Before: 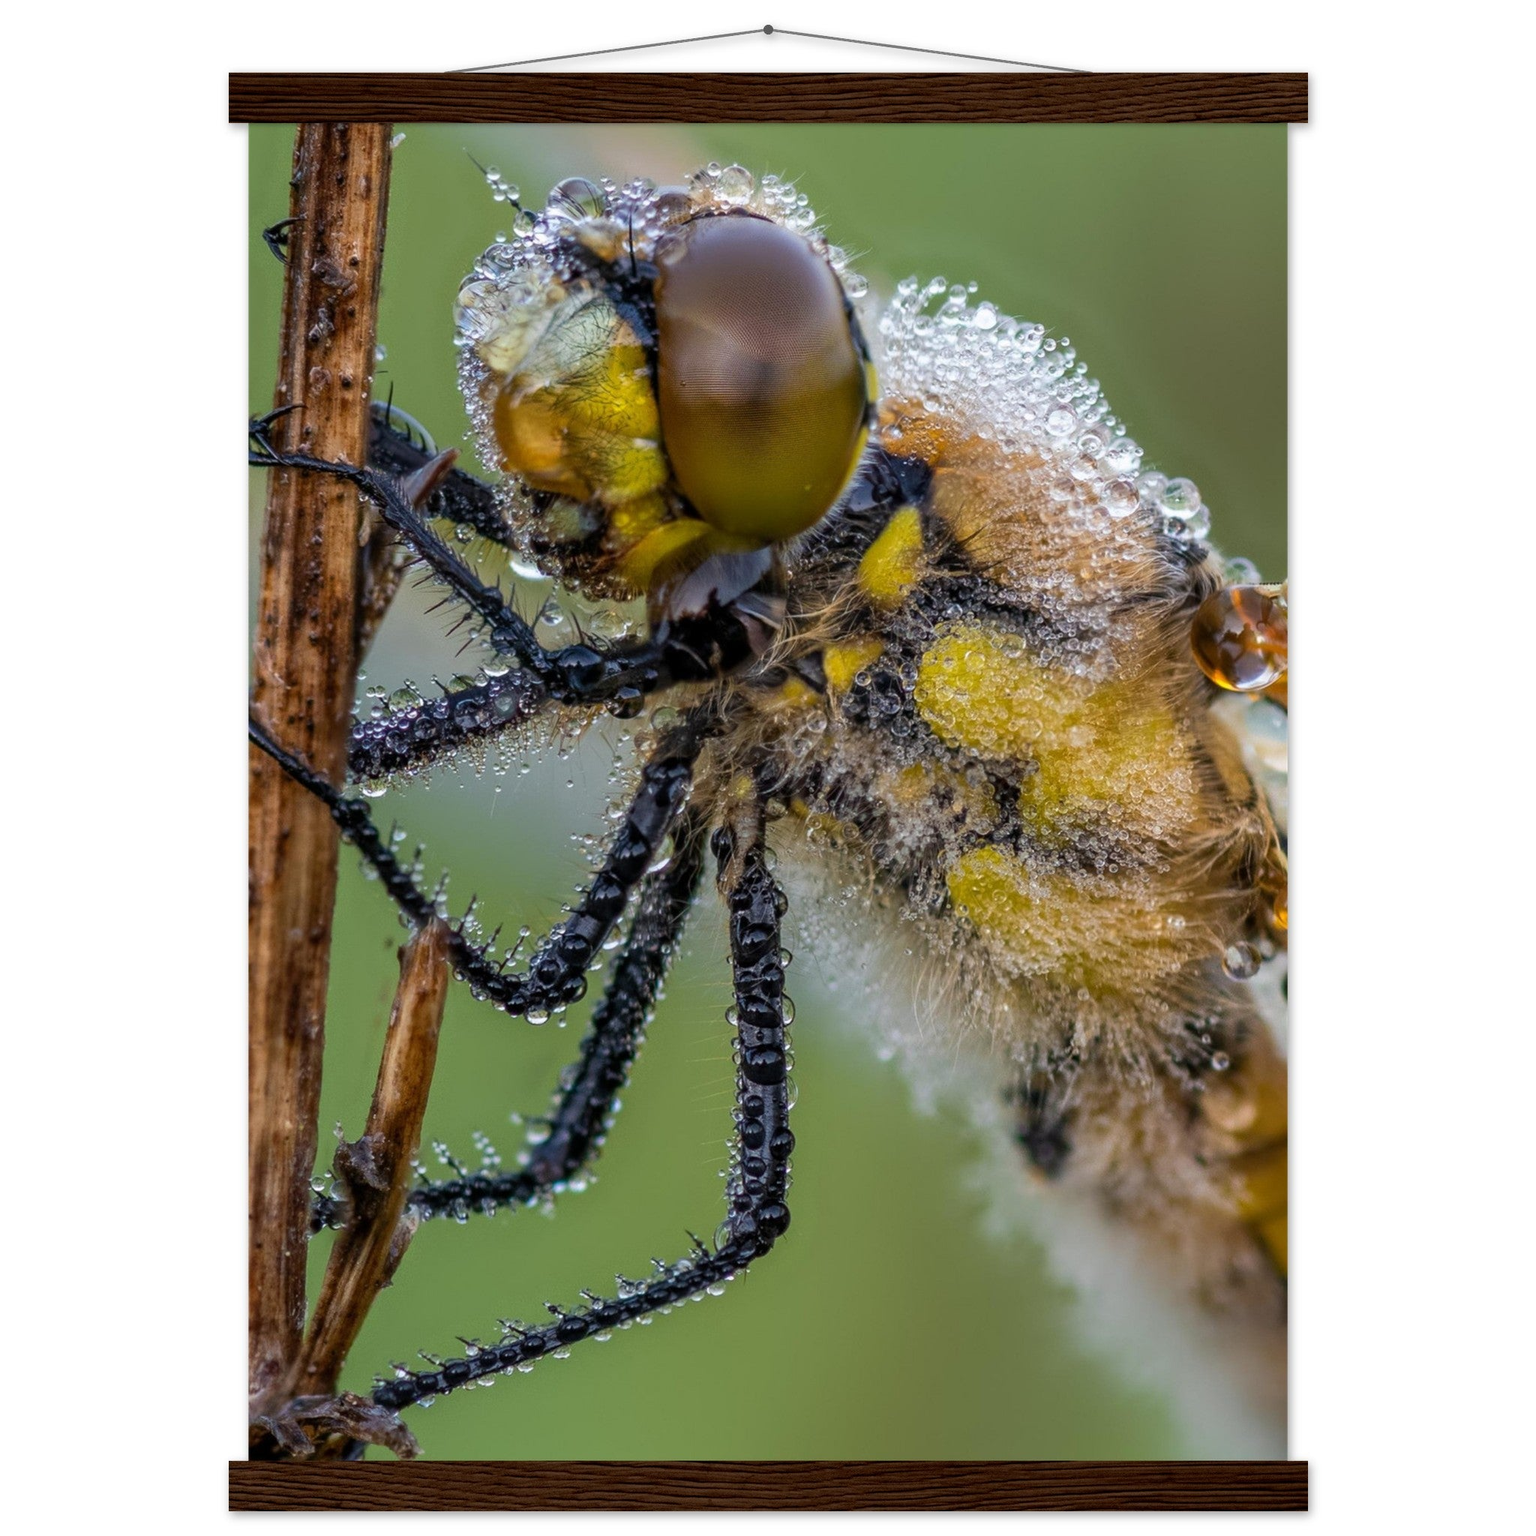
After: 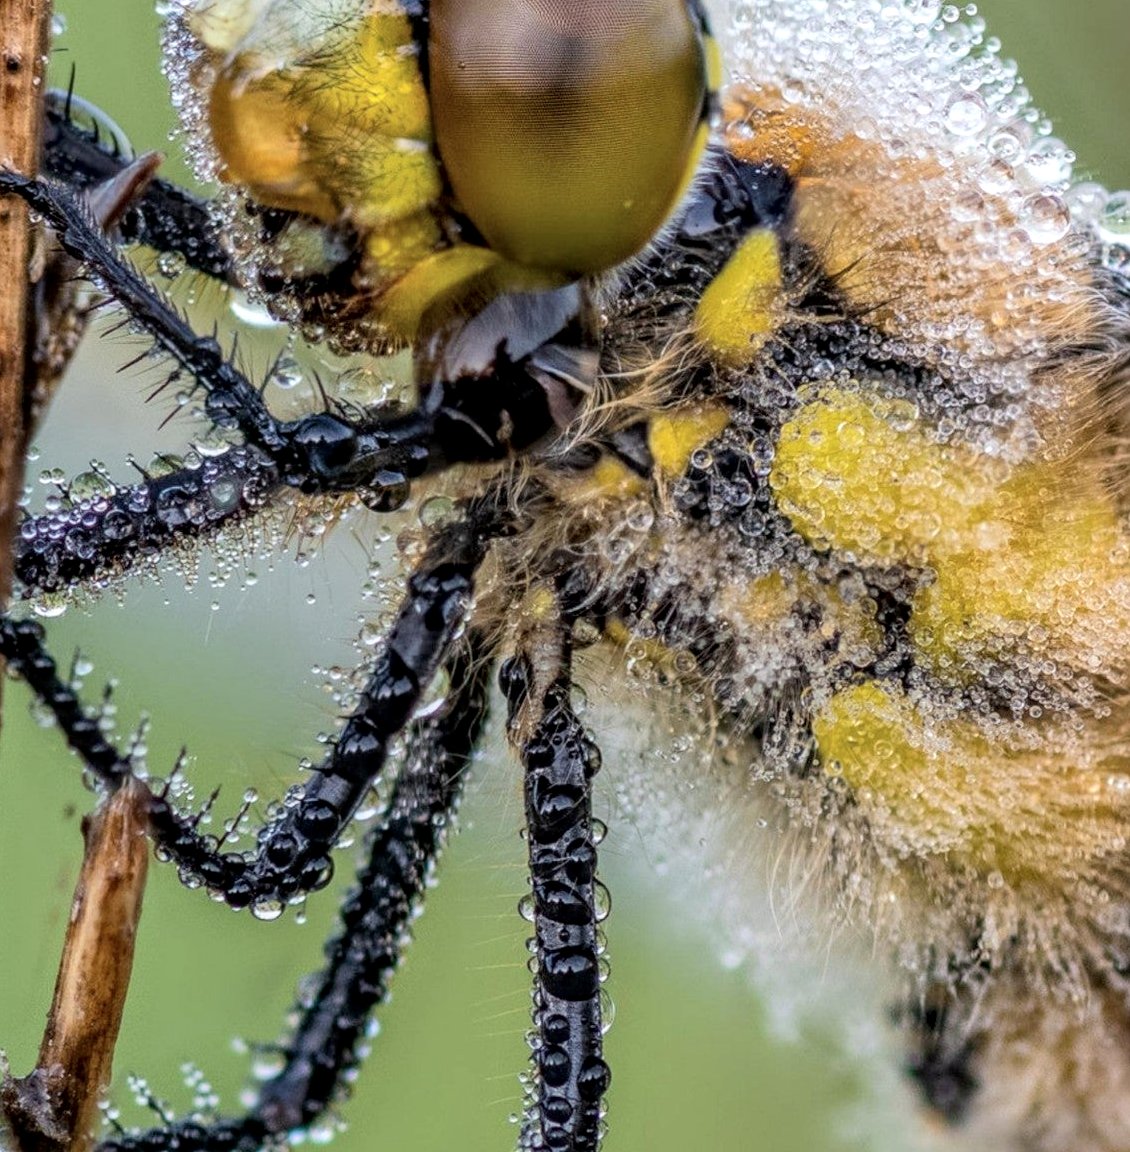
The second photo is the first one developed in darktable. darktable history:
crop and rotate: left 21.958%, top 21.821%, right 22.826%, bottom 21.888%
tone curve: curves: ch0 [(0, 0) (0.07, 0.057) (0.15, 0.177) (0.352, 0.445) (0.59, 0.703) (0.857, 0.908) (1, 1)], color space Lab, independent channels, preserve colors none
local contrast: on, module defaults
